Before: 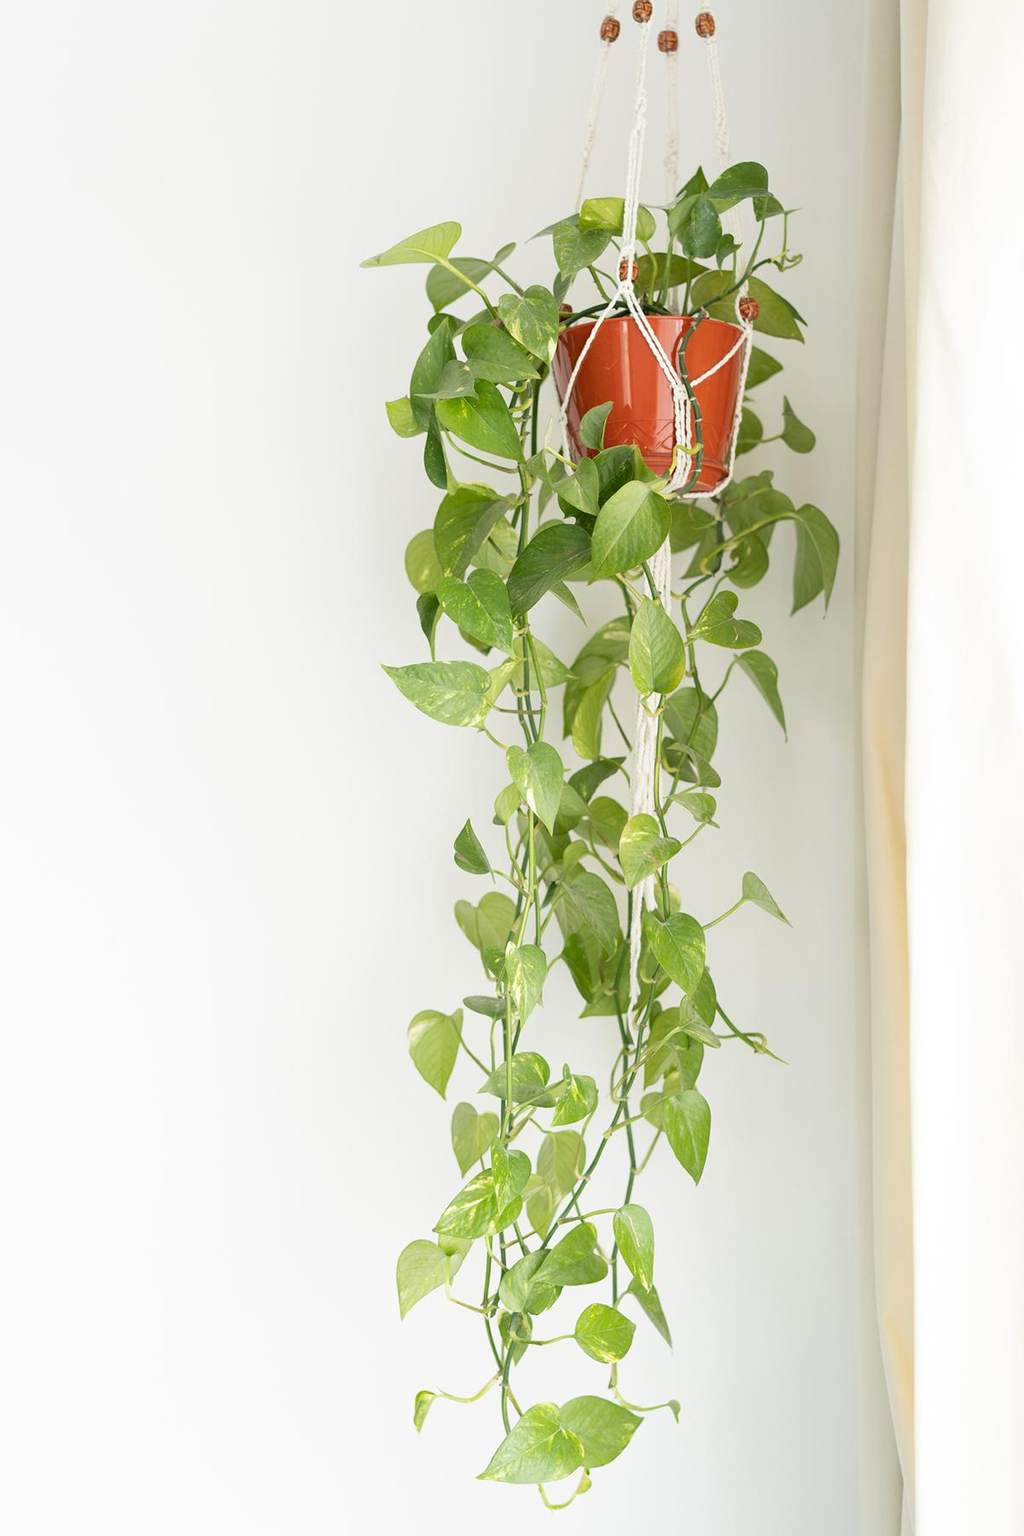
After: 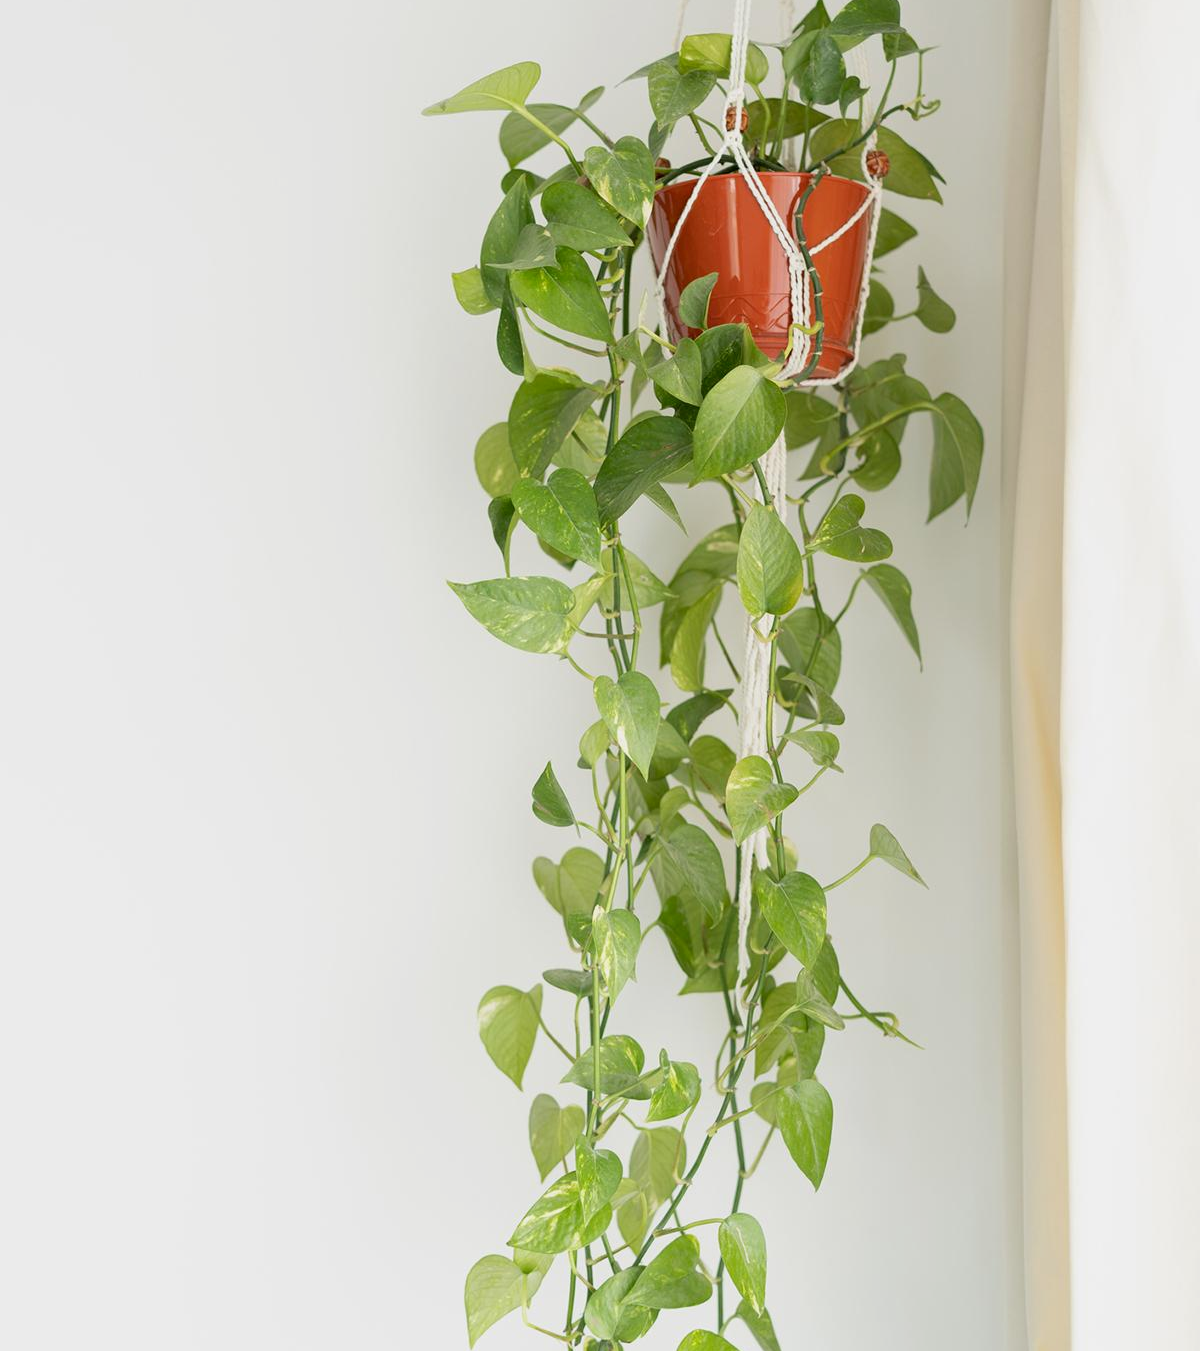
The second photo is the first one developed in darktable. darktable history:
crop: top 11.044%, bottom 13.88%
exposure: black level correction 0.002, exposure -0.202 EV, compensate highlight preservation false
